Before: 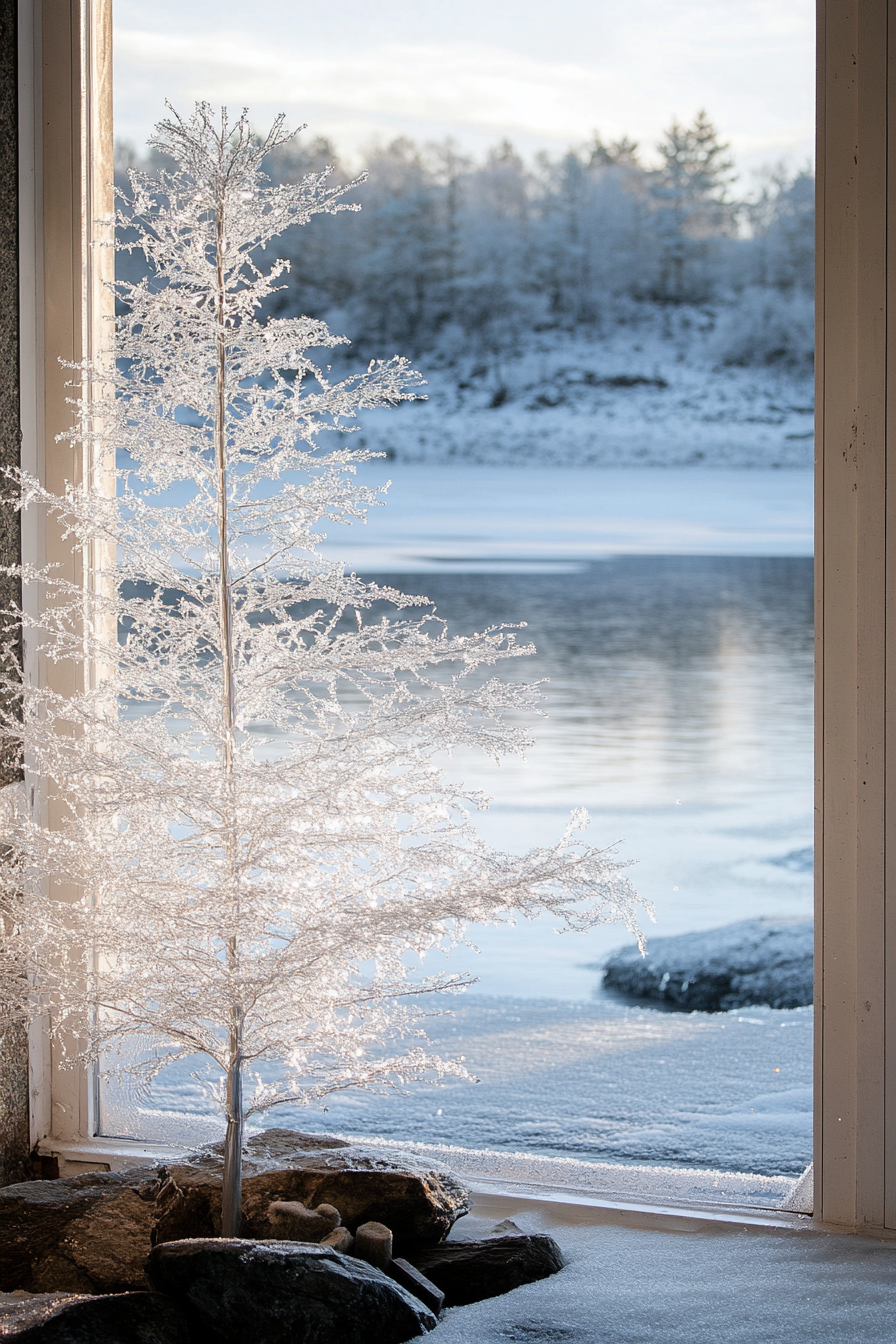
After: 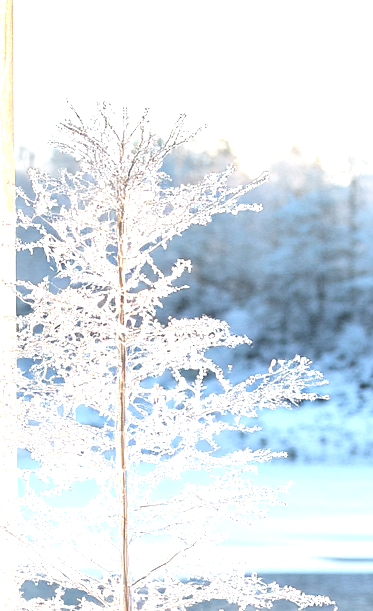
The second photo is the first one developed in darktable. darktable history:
contrast brightness saturation: contrast 0.03, brightness 0.059, saturation 0.129
crop and rotate: left 11.152%, top 0.063%, right 47.165%, bottom 54.404%
exposure: black level correction 0, exposure 1.122 EV, compensate highlight preservation false
